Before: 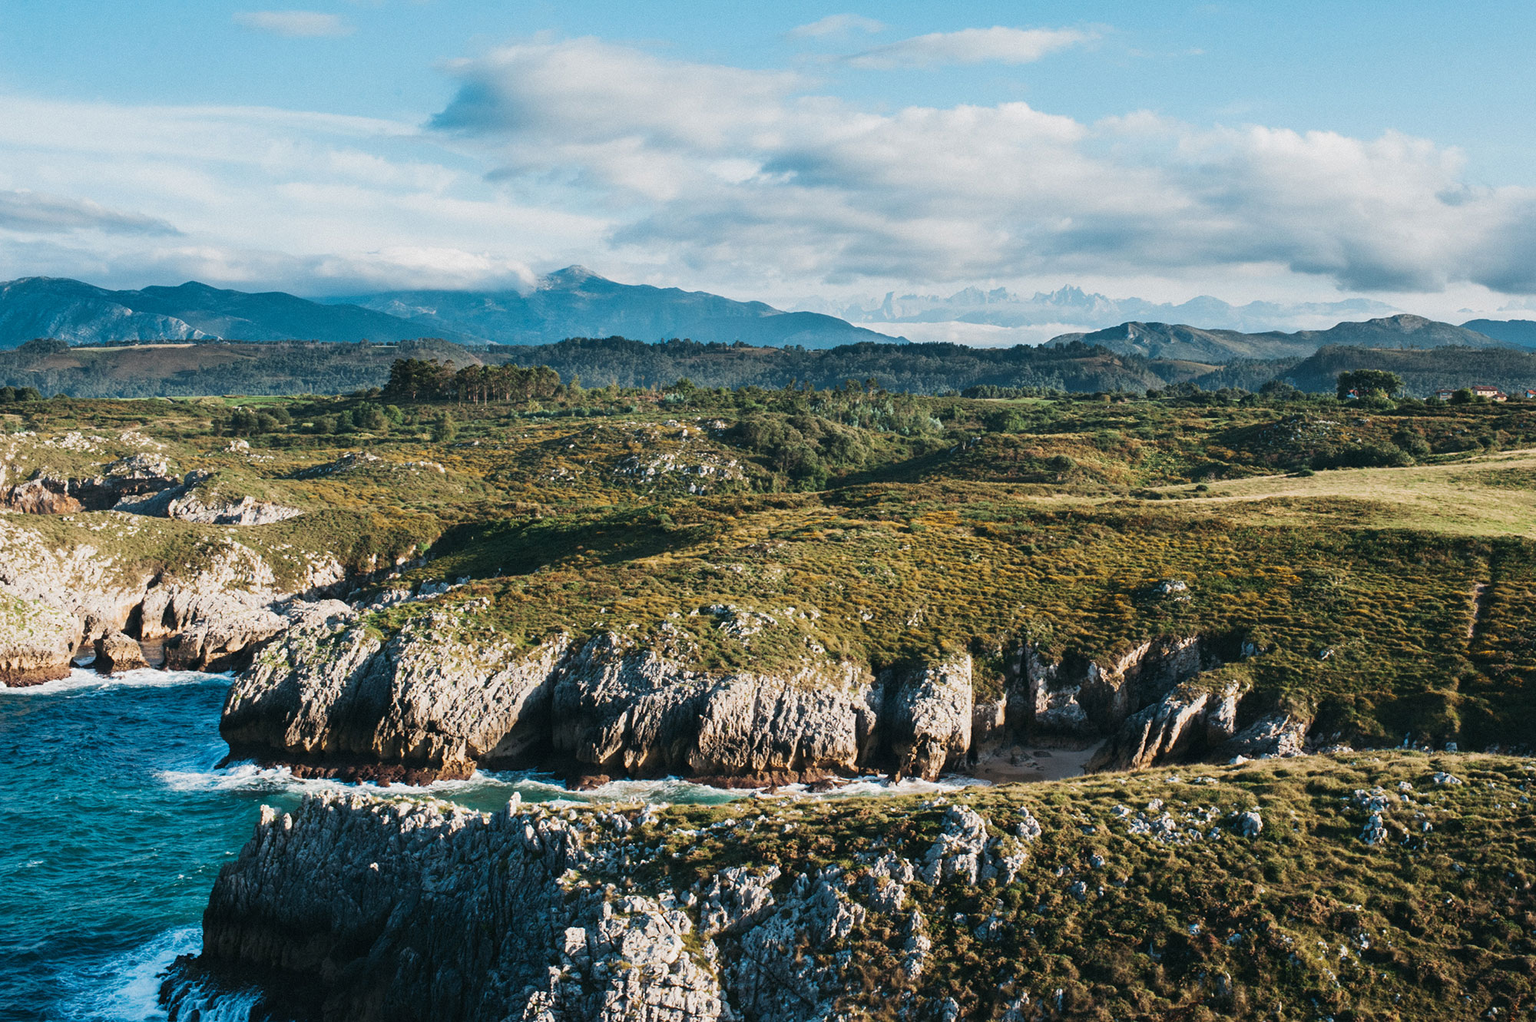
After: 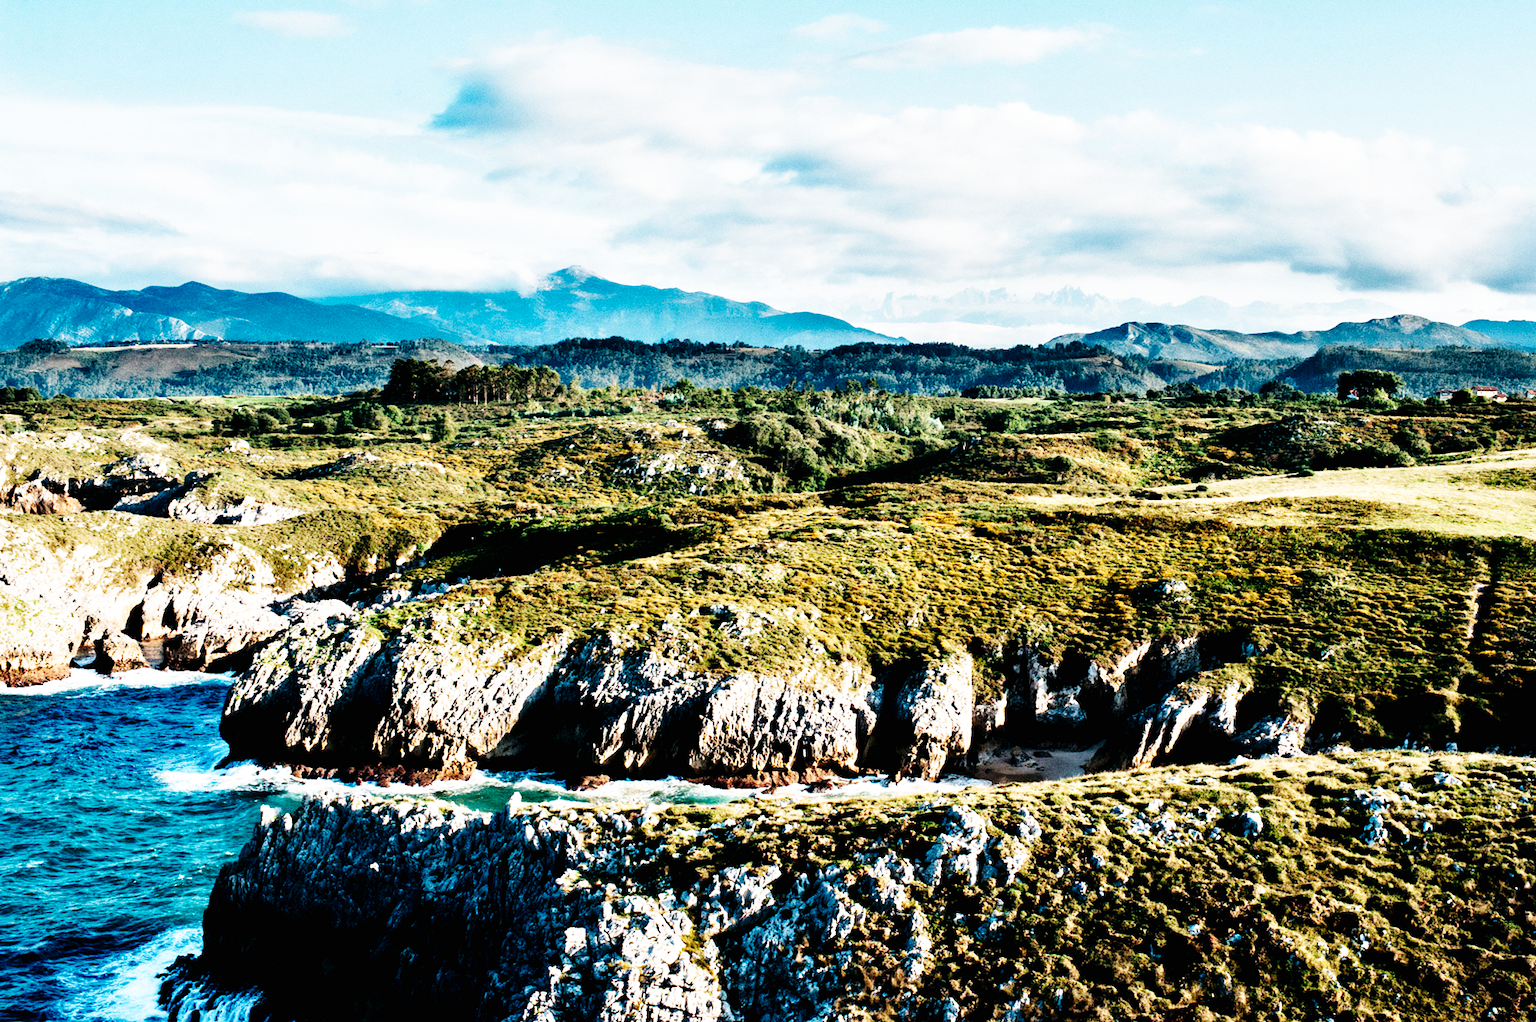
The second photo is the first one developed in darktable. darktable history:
exposure: black level correction 0.012, compensate highlight preservation false
contrast equalizer: y [[0.513, 0.565, 0.608, 0.562, 0.512, 0.5], [0.5 ×6], [0.5, 0.5, 0.5, 0.528, 0.598, 0.658], [0 ×6], [0 ×6]]
base curve: curves: ch0 [(0, 0) (0, 0) (0.002, 0.001) (0.008, 0.003) (0.019, 0.011) (0.037, 0.037) (0.064, 0.11) (0.102, 0.232) (0.152, 0.379) (0.216, 0.524) (0.296, 0.665) (0.394, 0.789) (0.512, 0.881) (0.651, 0.945) (0.813, 0.986) (1, 1)], preserve colors none
